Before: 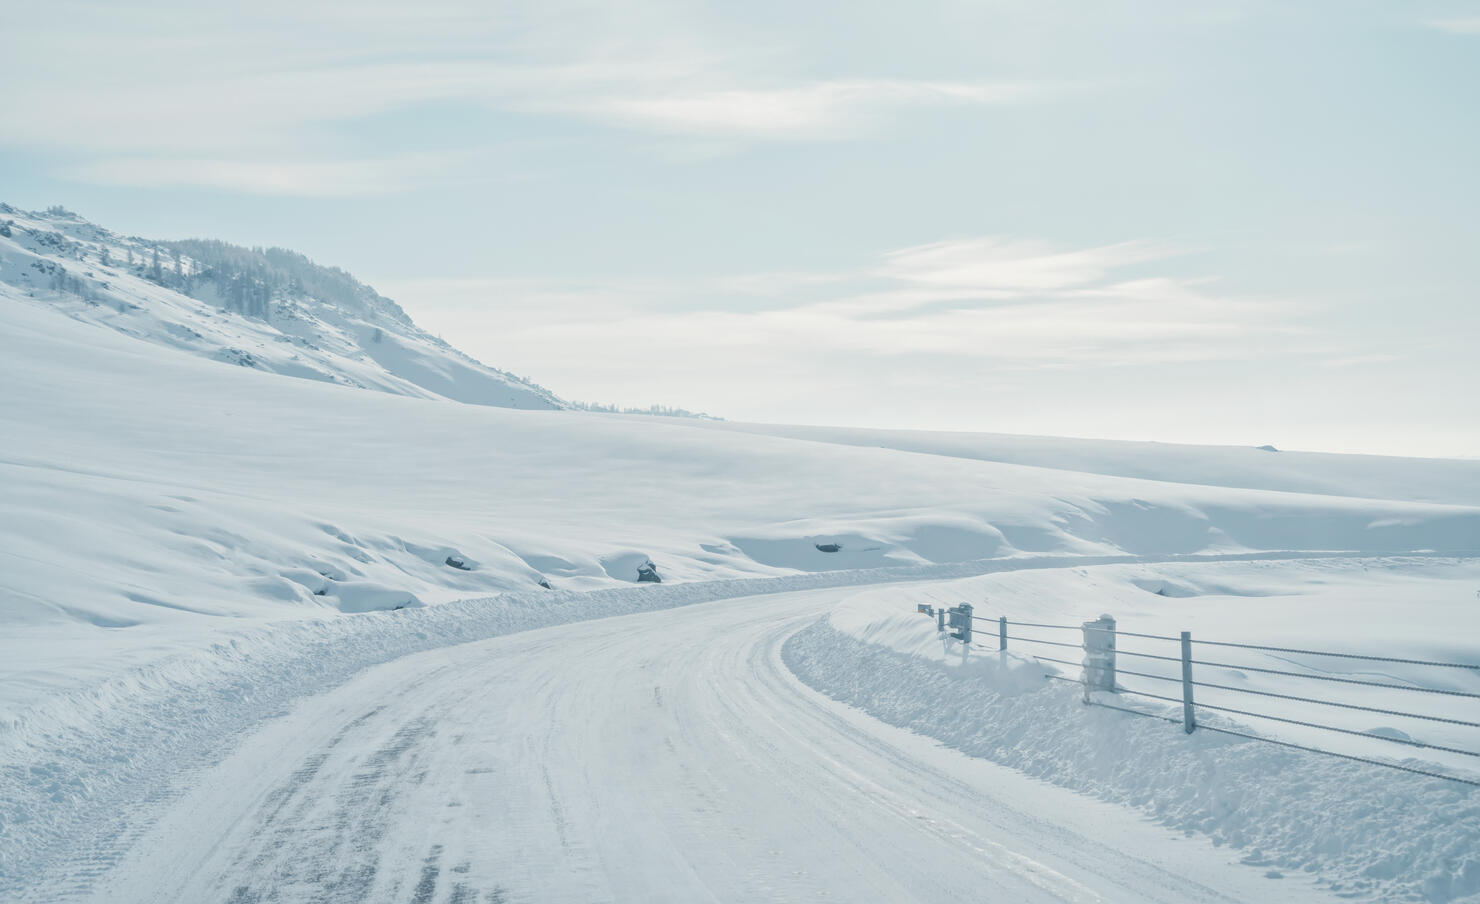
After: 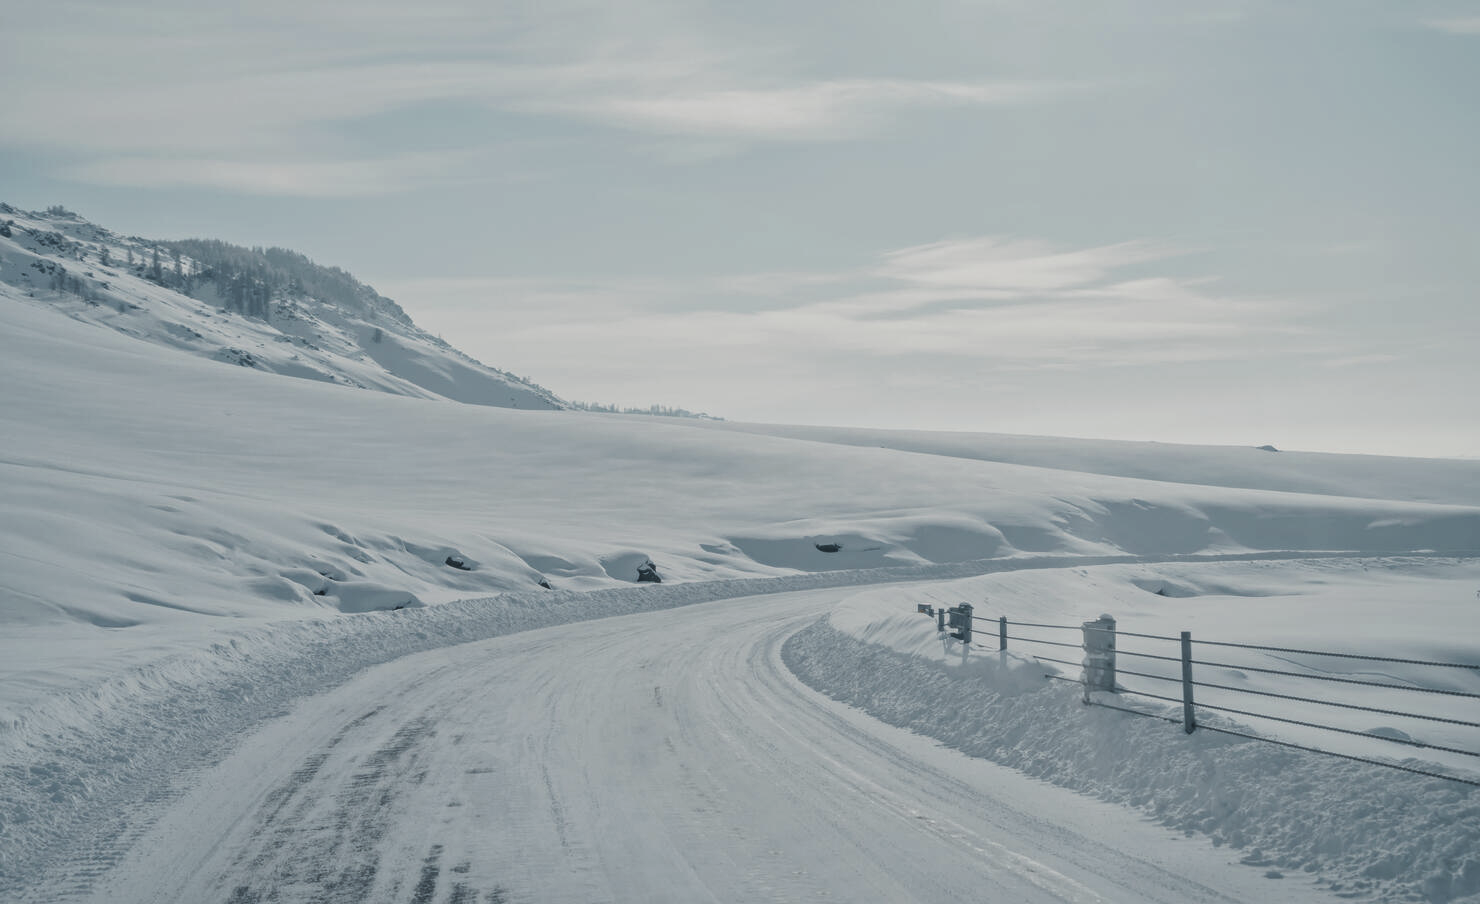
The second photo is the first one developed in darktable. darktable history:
filmic rgb: black relative exposure -11.33 EV, white relative exposure 3.24 EV, hardness 6.83
levels: levels [0, 0.618, 1]
